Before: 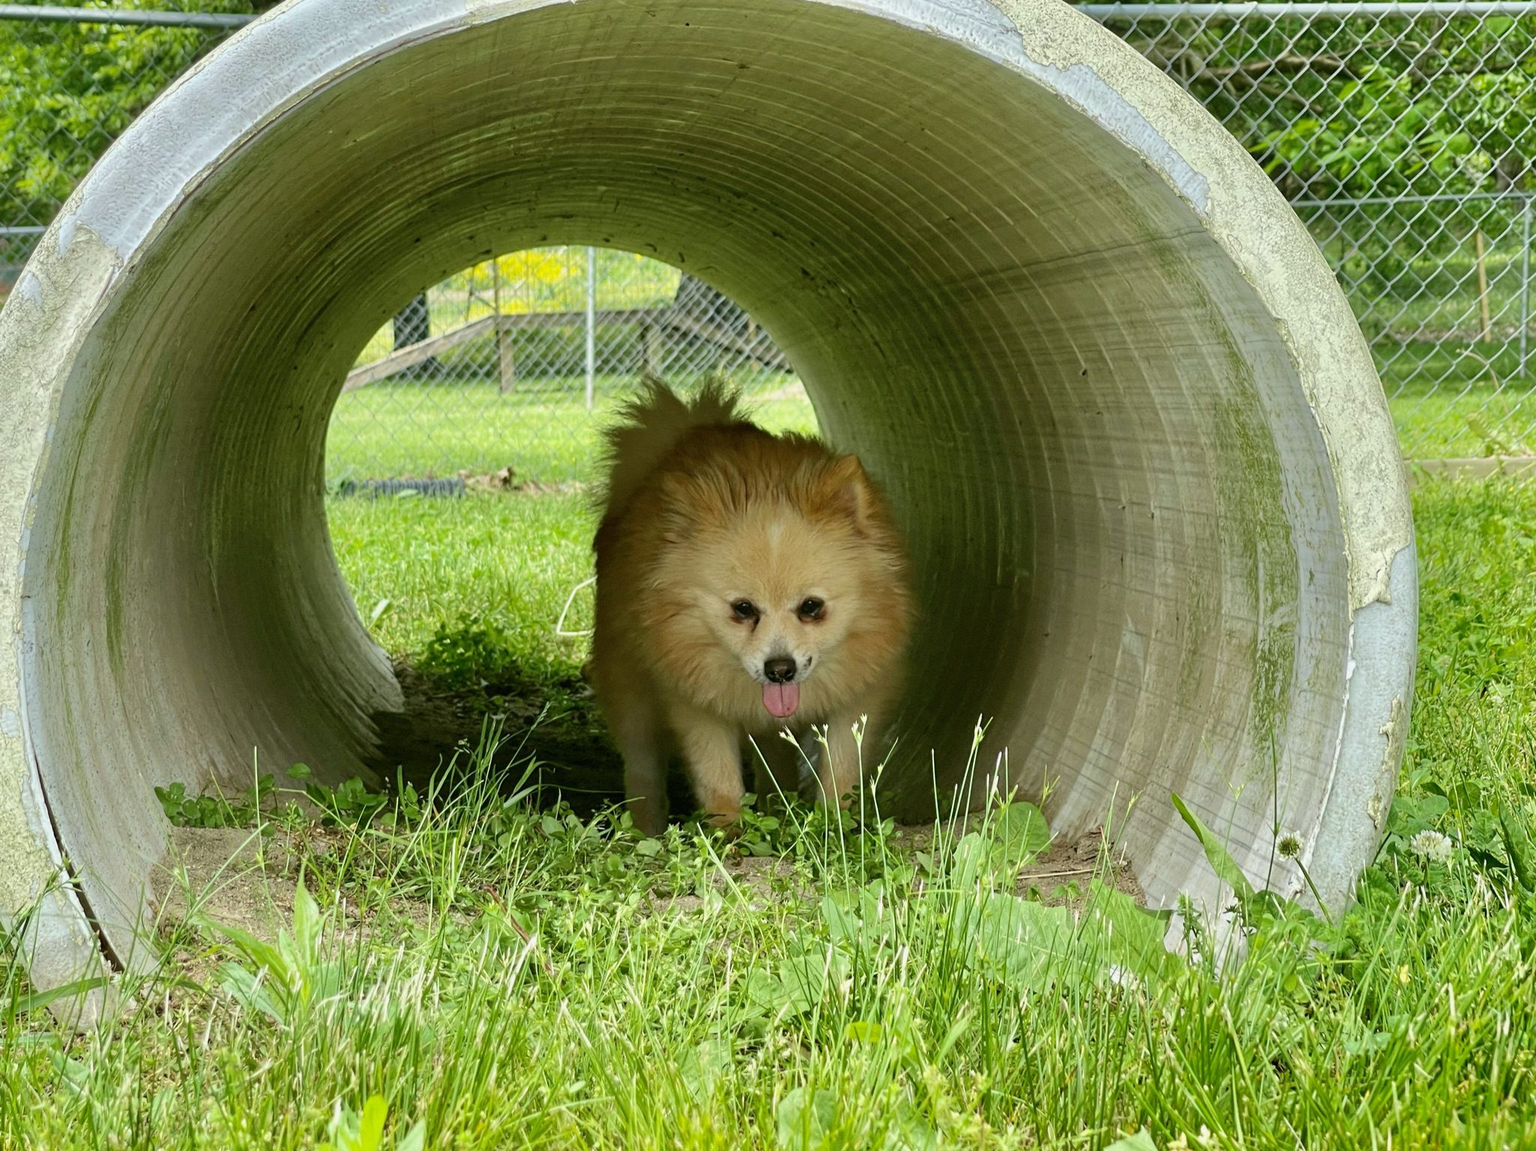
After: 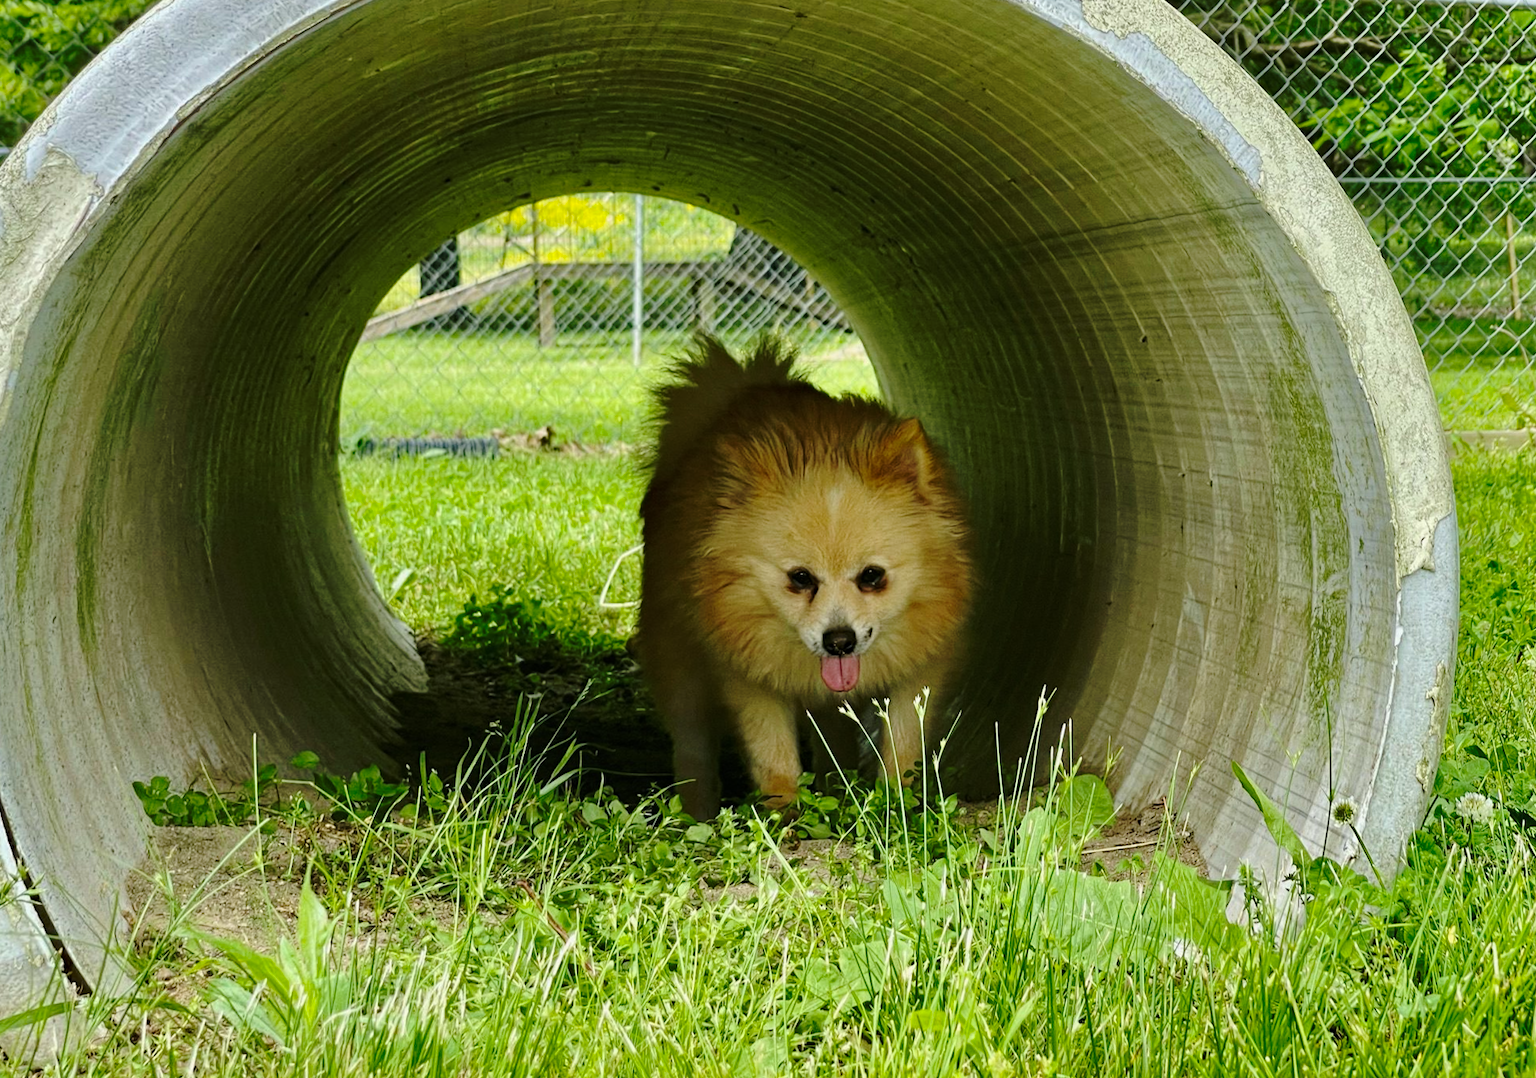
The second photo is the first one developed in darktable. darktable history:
rotate and perspective: rotation -0.013°, lens shift (vertical) -0.027, lens shift (horizontal) 0.178, crop left 0.016, crop right 0.989, crop top 0.082, crop bottom 0.918
base curve: curves: ch0 [(0, 0) (0.073, 0.04) (0.157, 0.139) (0.492, 0.492) (0.758, 0.758) (1, 1)], preserve colors none
crop and rotate: left 2.536%, right 1.107%, bottom 2.246%
haze removal: compatibility mode true, adaptive false
